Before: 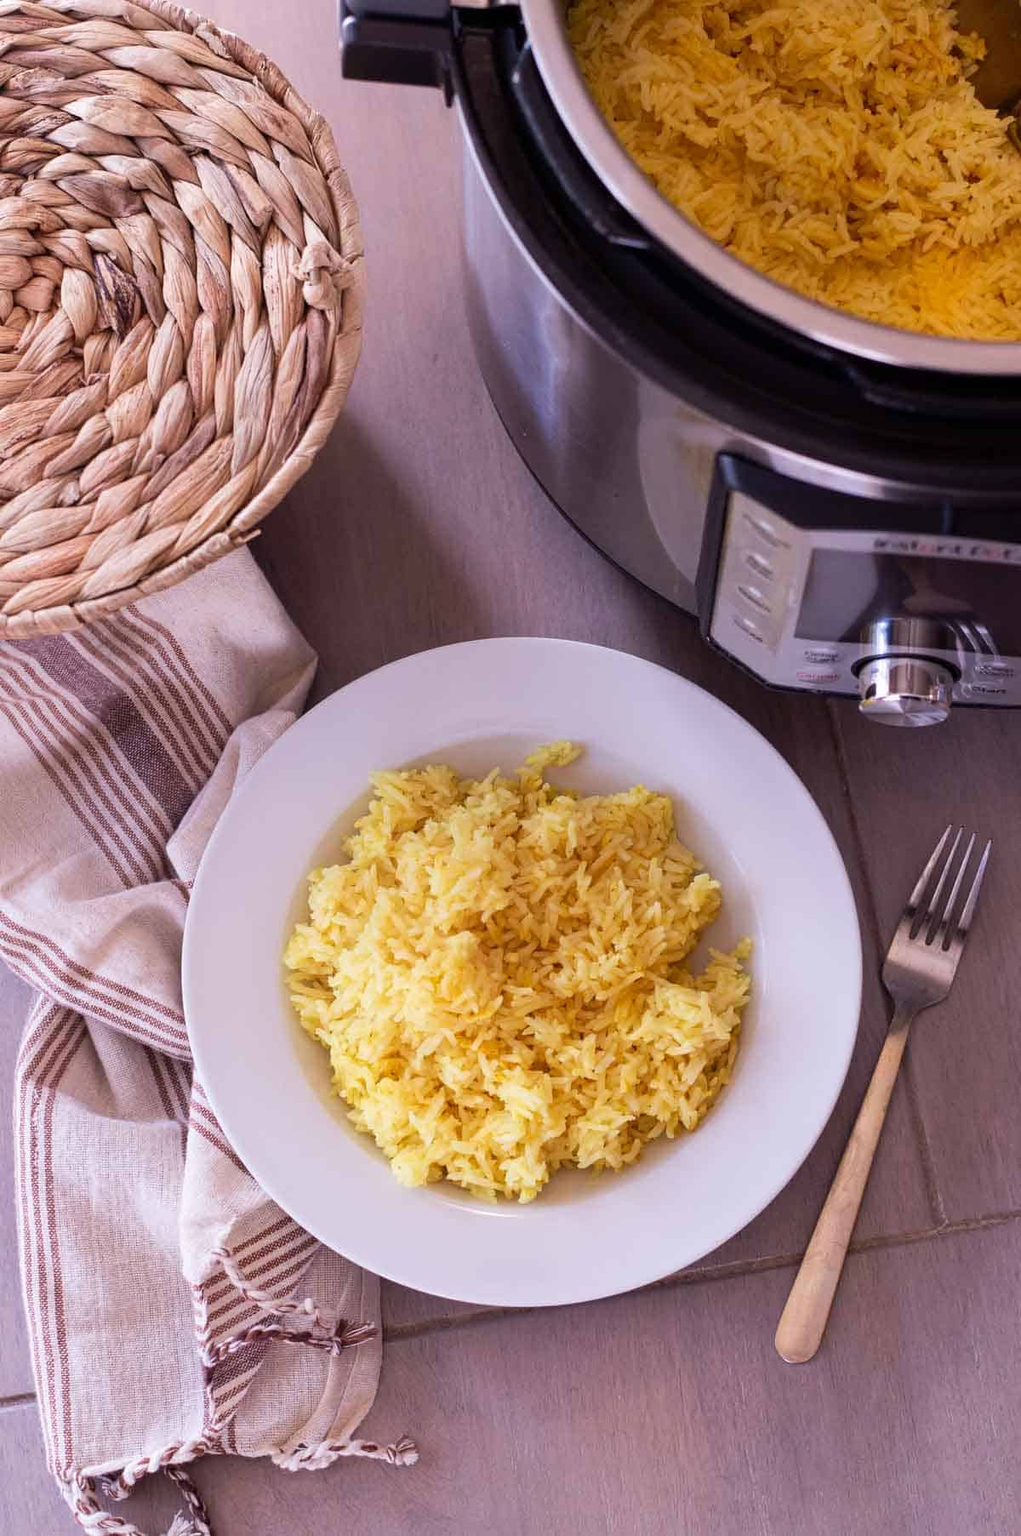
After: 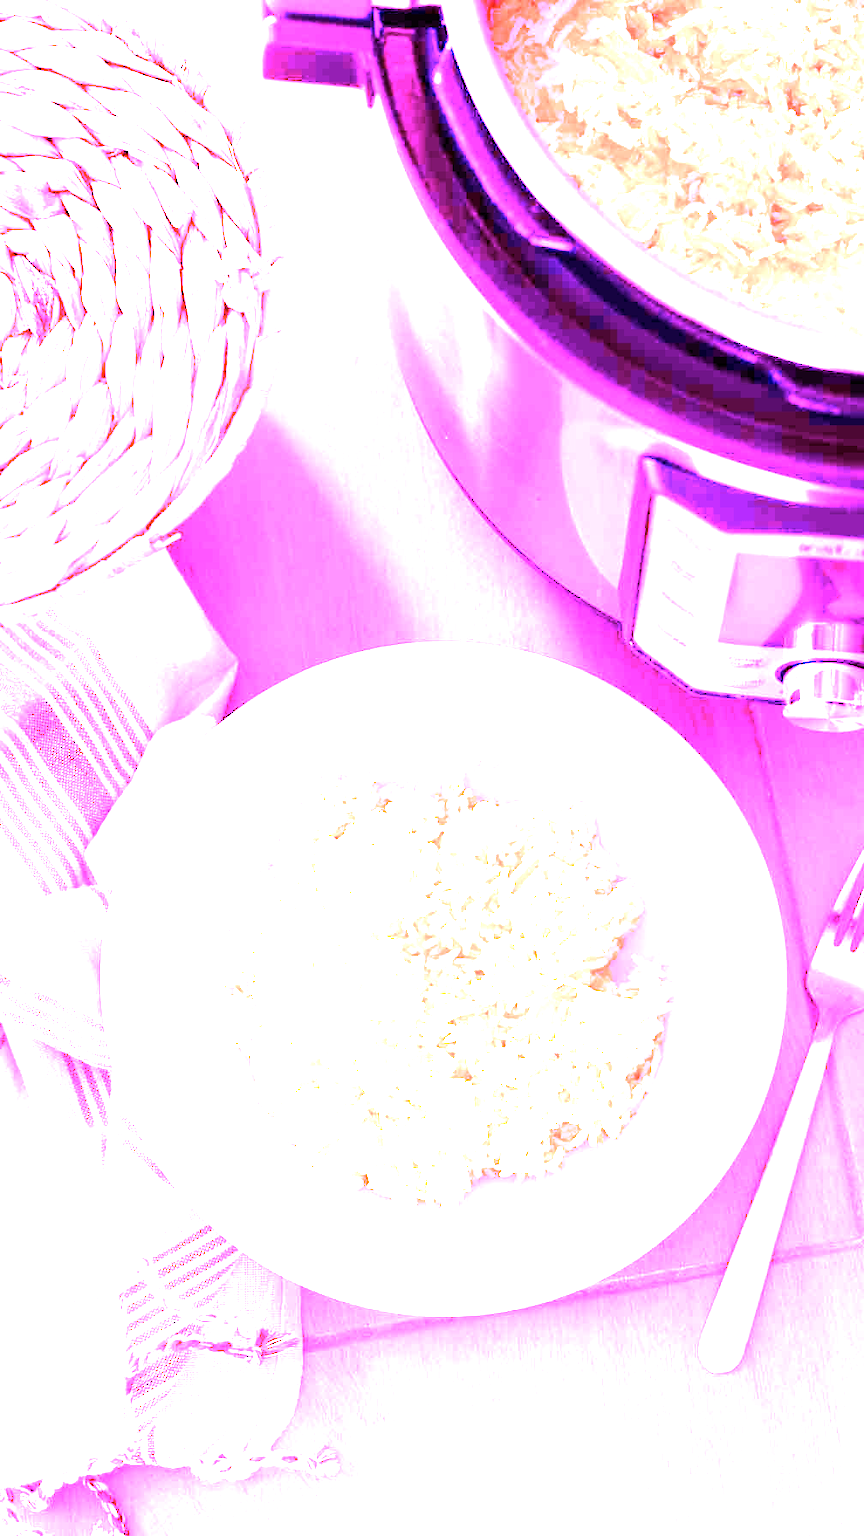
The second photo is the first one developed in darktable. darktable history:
crop: left 8.026%, right 7.374%
color correction: highlights a* -10.69, highlights b* -19.19
white balance: red 8, blue 8
